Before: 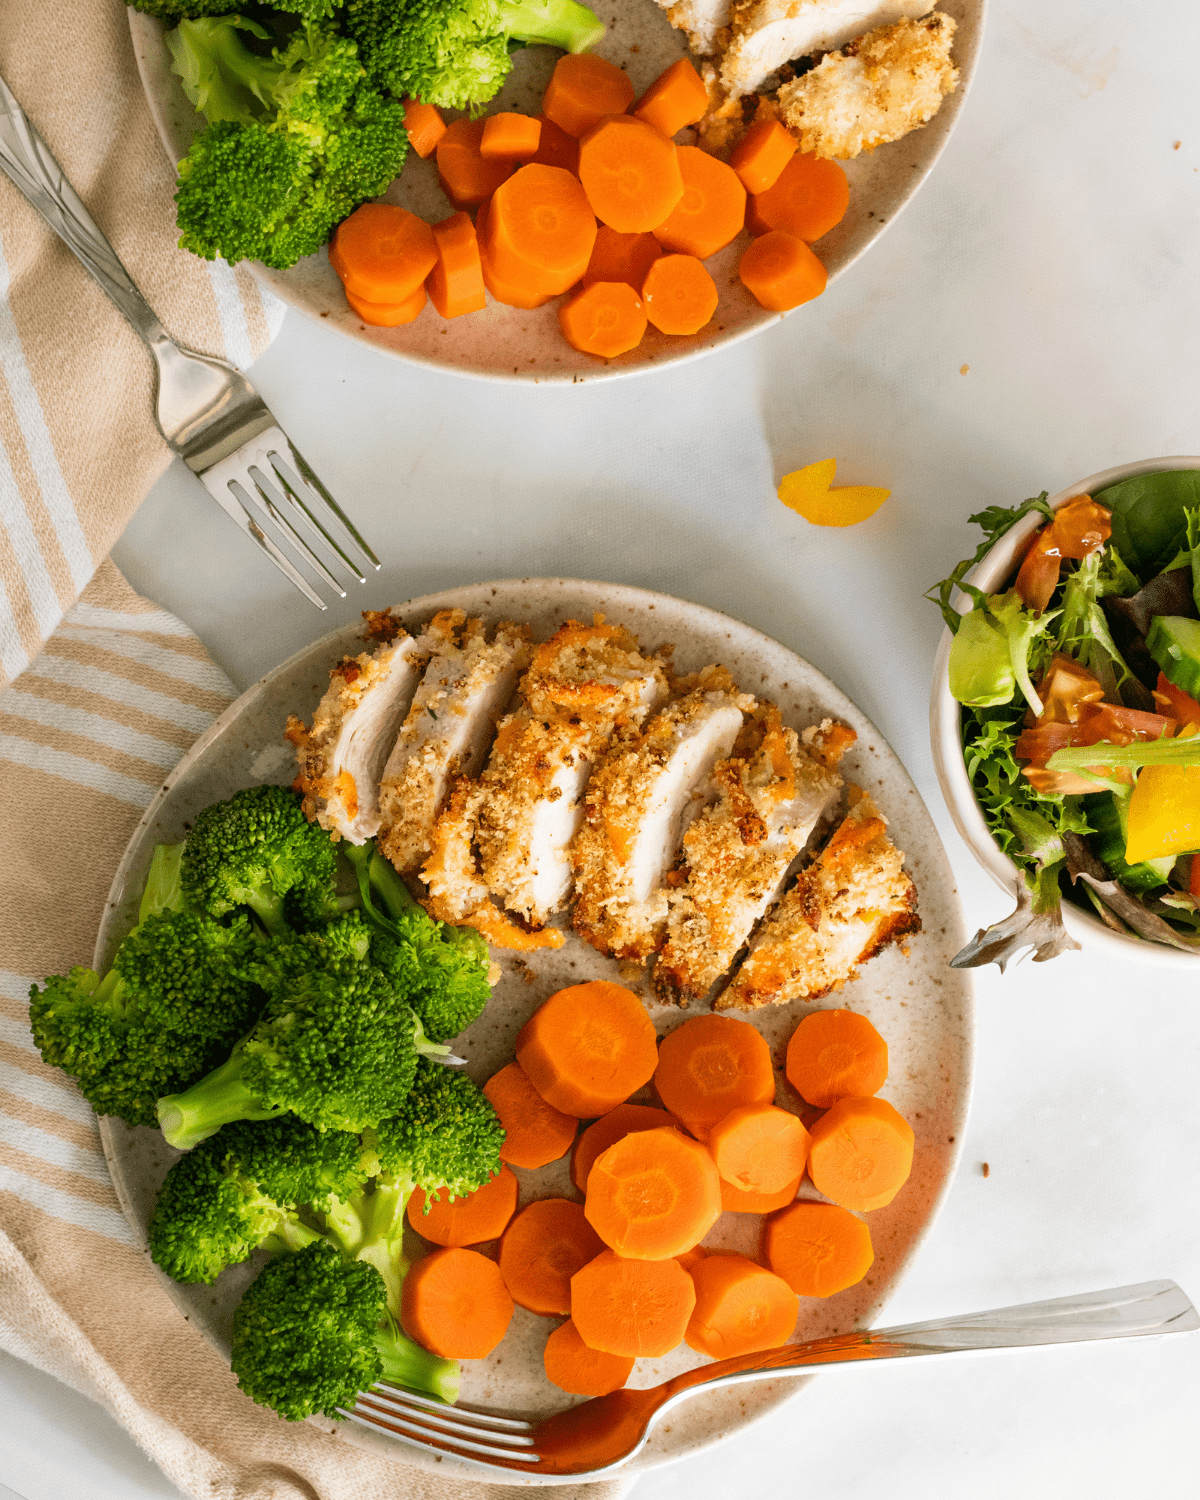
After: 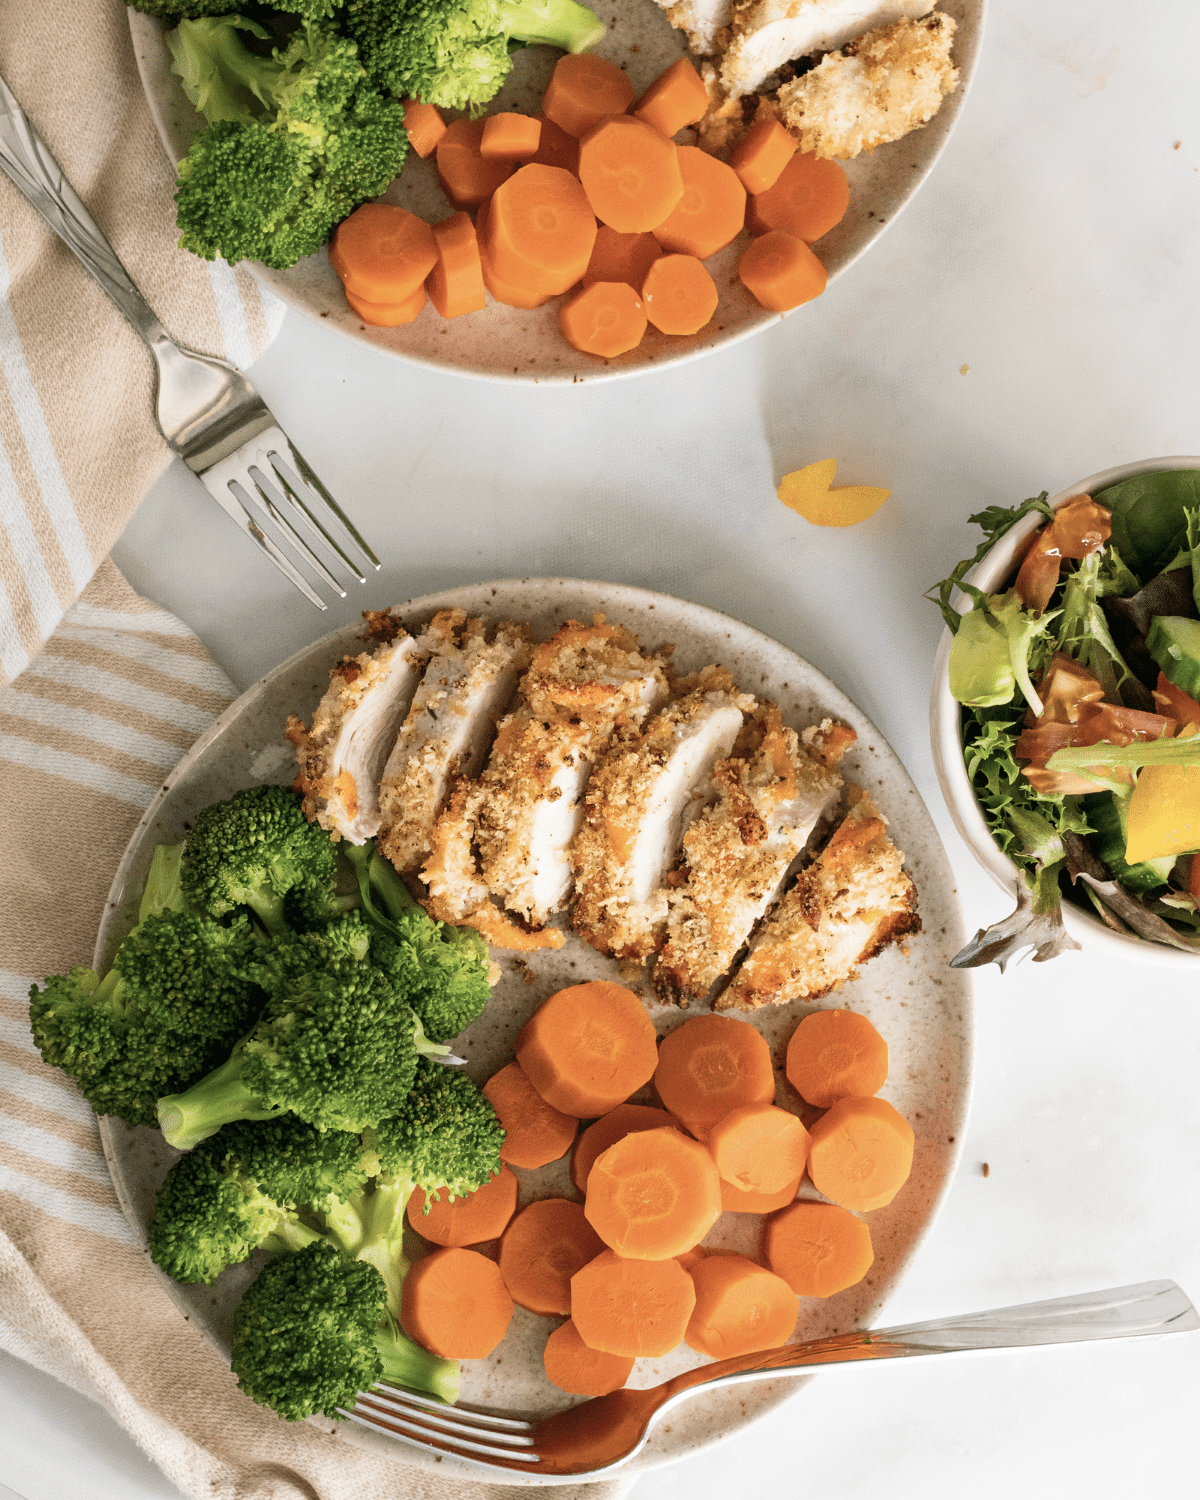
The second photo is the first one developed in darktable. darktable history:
contrast brightness saturation: contrast 0.097, saturation -0.281
